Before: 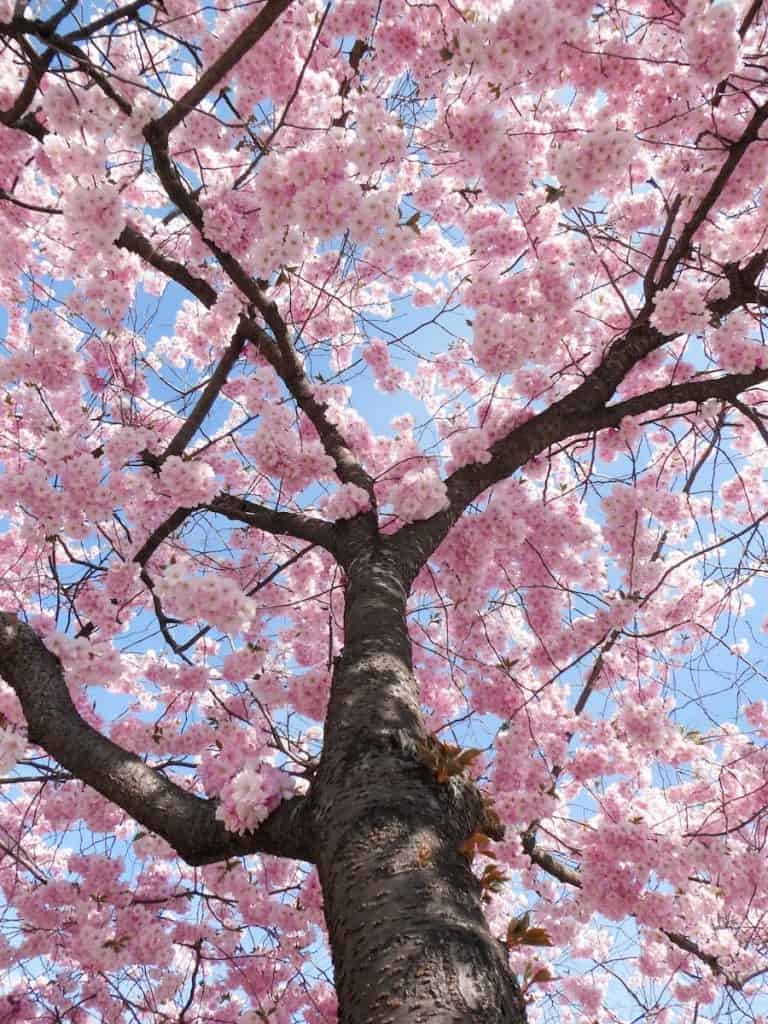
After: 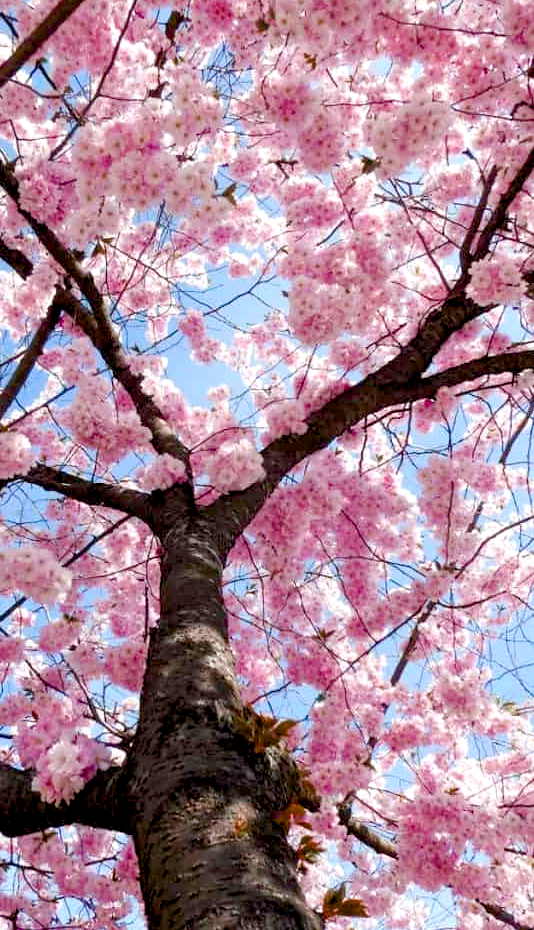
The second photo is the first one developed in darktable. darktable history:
crop and rotate: left 24.034%, top 2.838%, right 6.406%, bottom 6.299%
exposure: exposure -0.01 EV, compensate highlight preservation false
color balance rgb: shadows lift › luminance -9.41%, highlights gain › luminance 17.6%, global offset › luminance -1.45%, perceptual saturation grading › highlights -17.77%, perceptual saturation grading › mid-tones 33.1%, perceptual saturation grading › shadows 50.52%, global vibrance 24.22%
